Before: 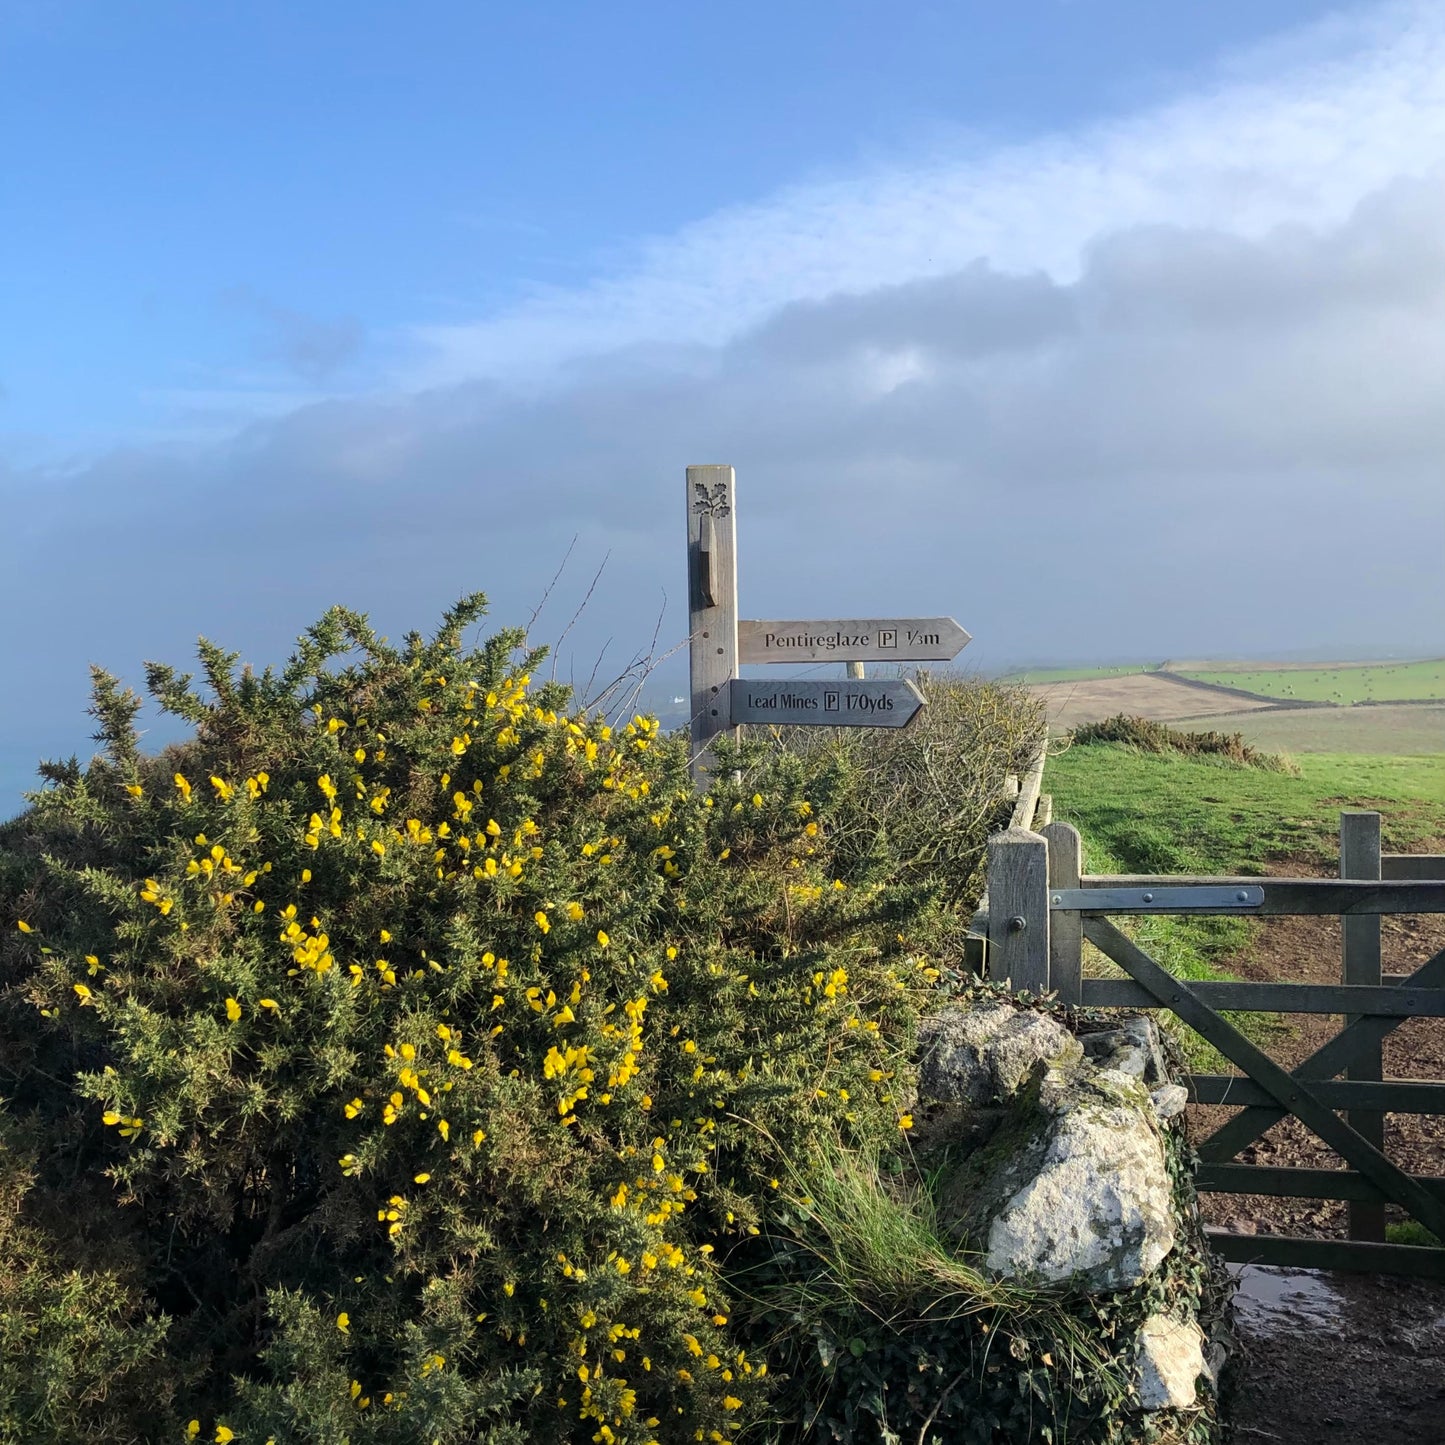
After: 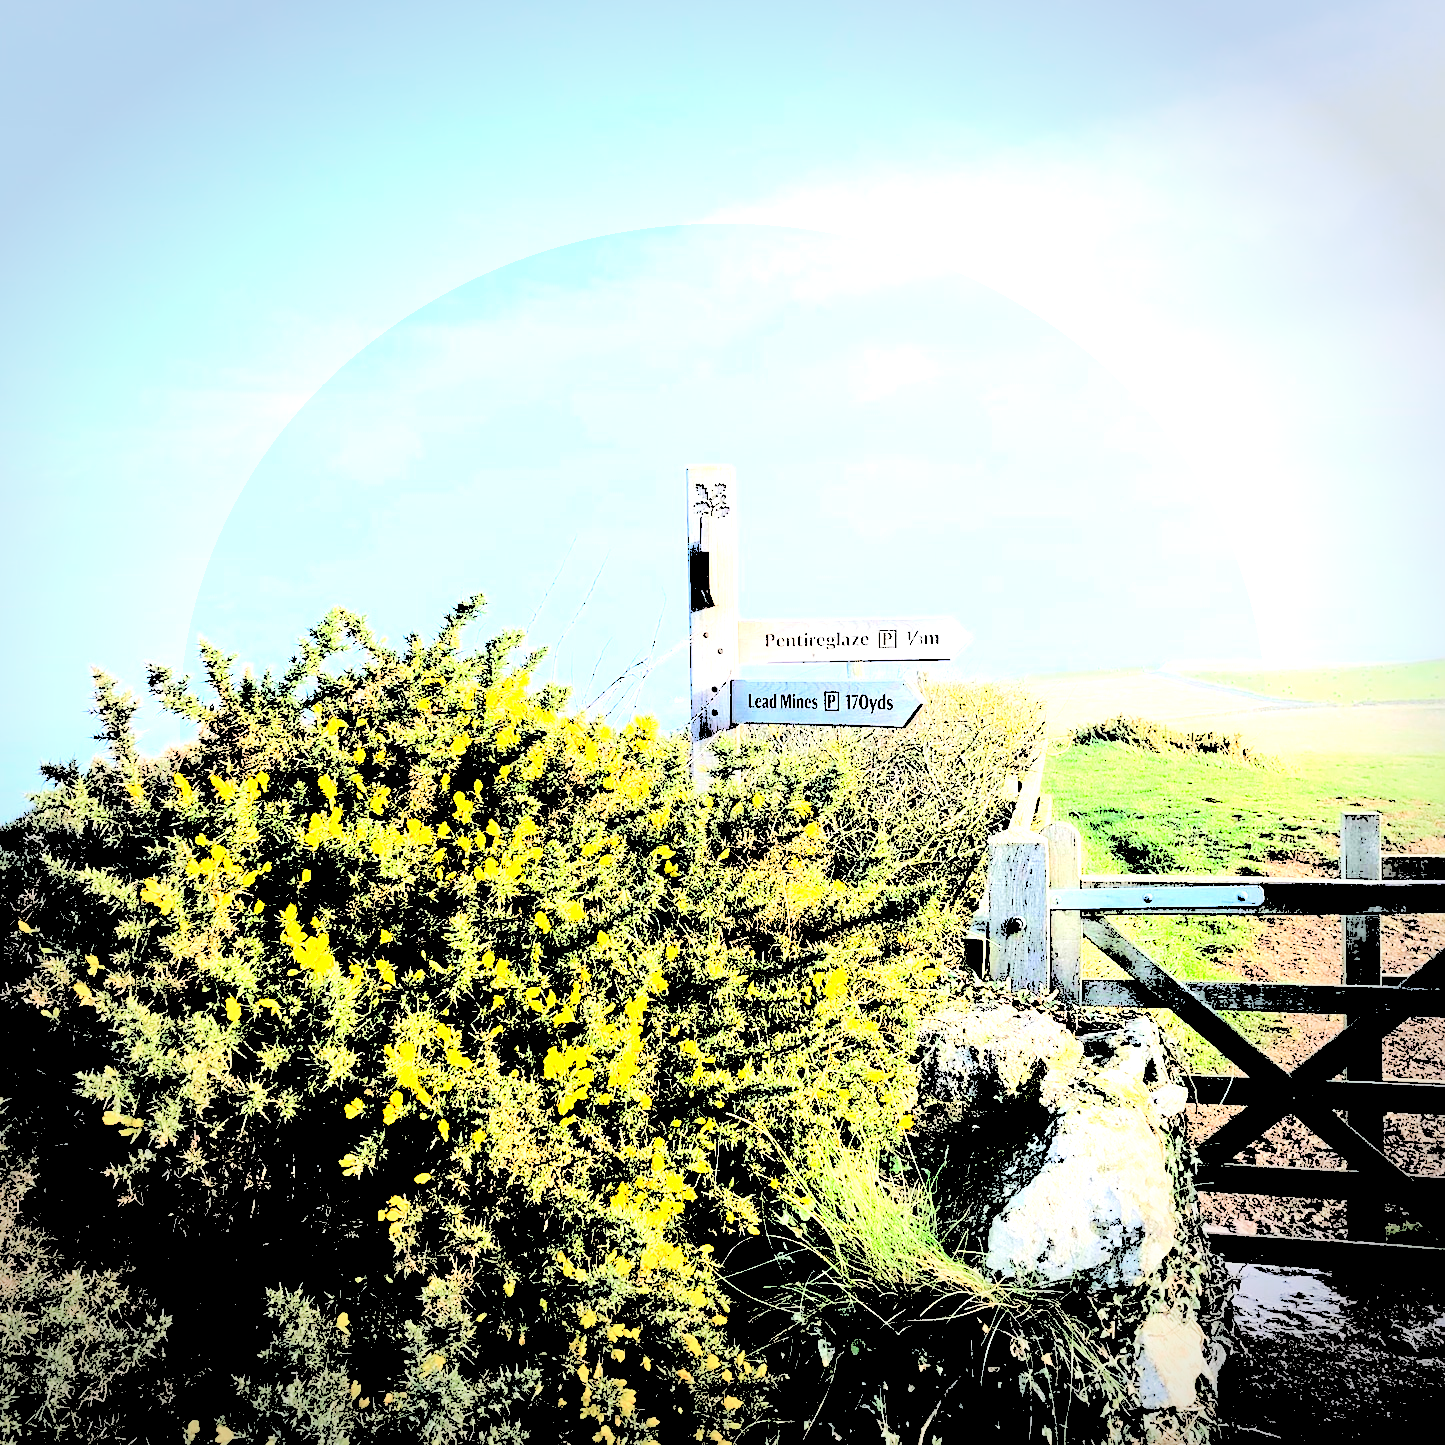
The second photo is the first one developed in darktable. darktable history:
levels: levels [0.246, 0.256, 0.506]
vignetting: fall-off start 75.21%, brightness -0.472, width/height ratio 1.081, unbound false
sharpen: amount 0.205
